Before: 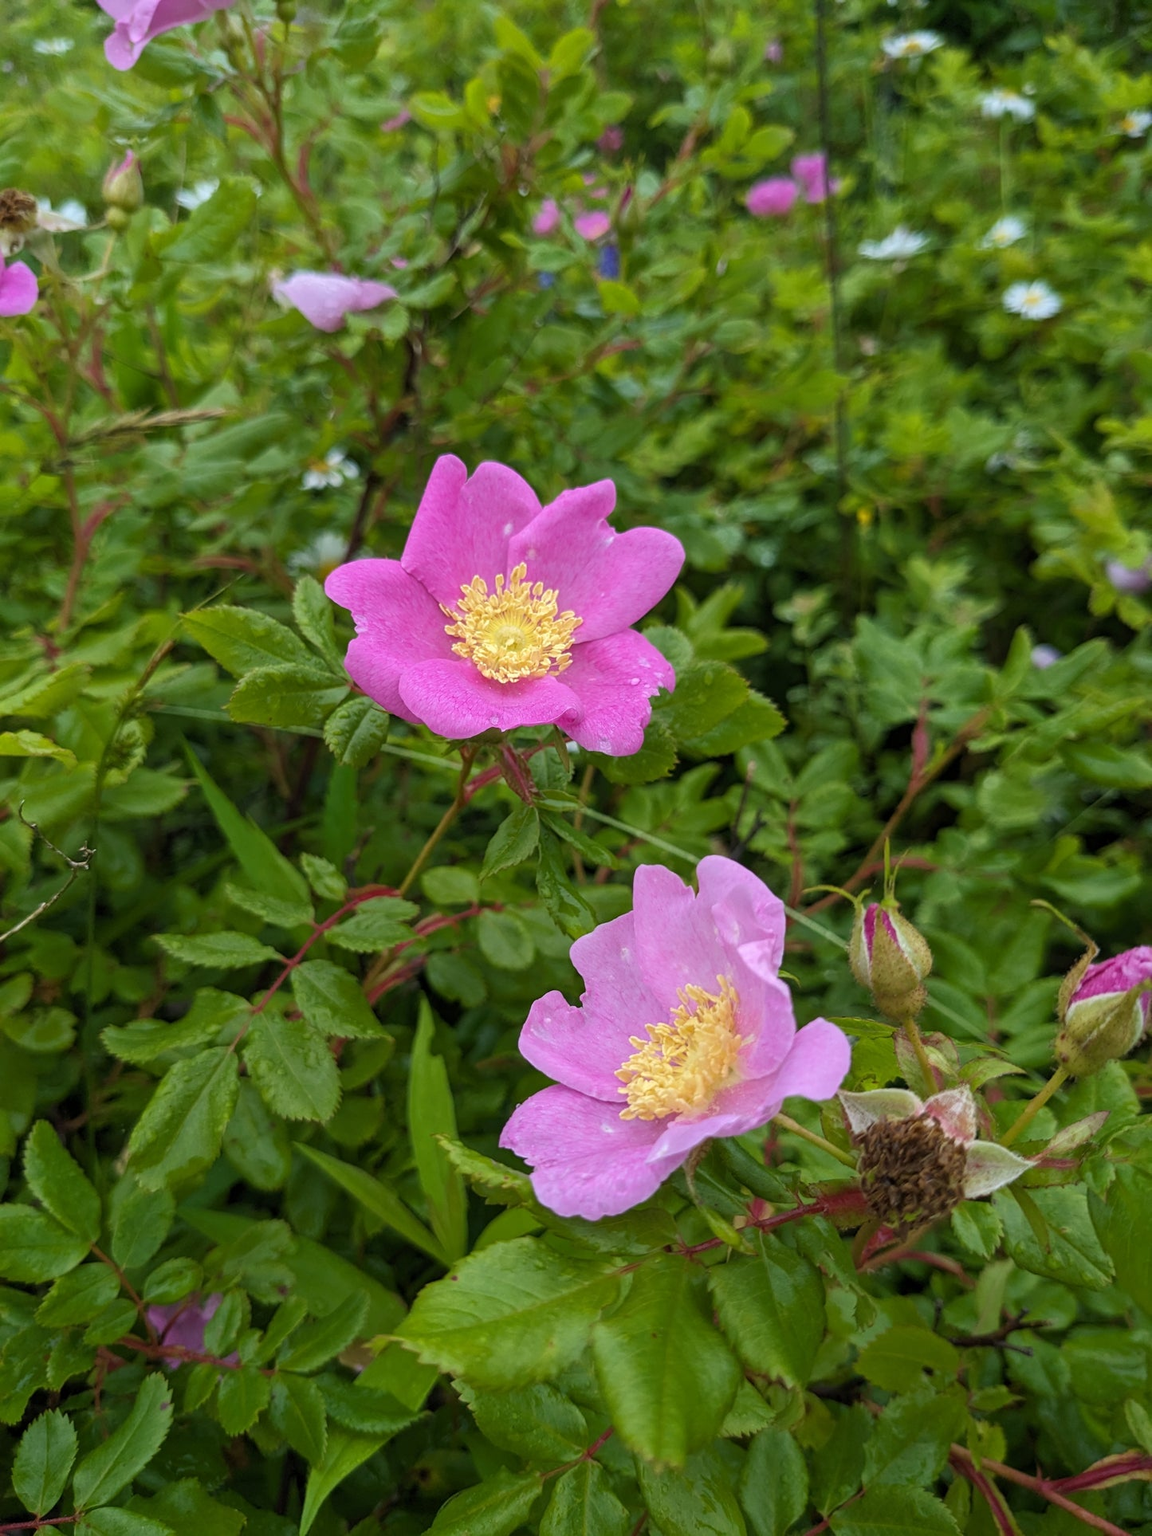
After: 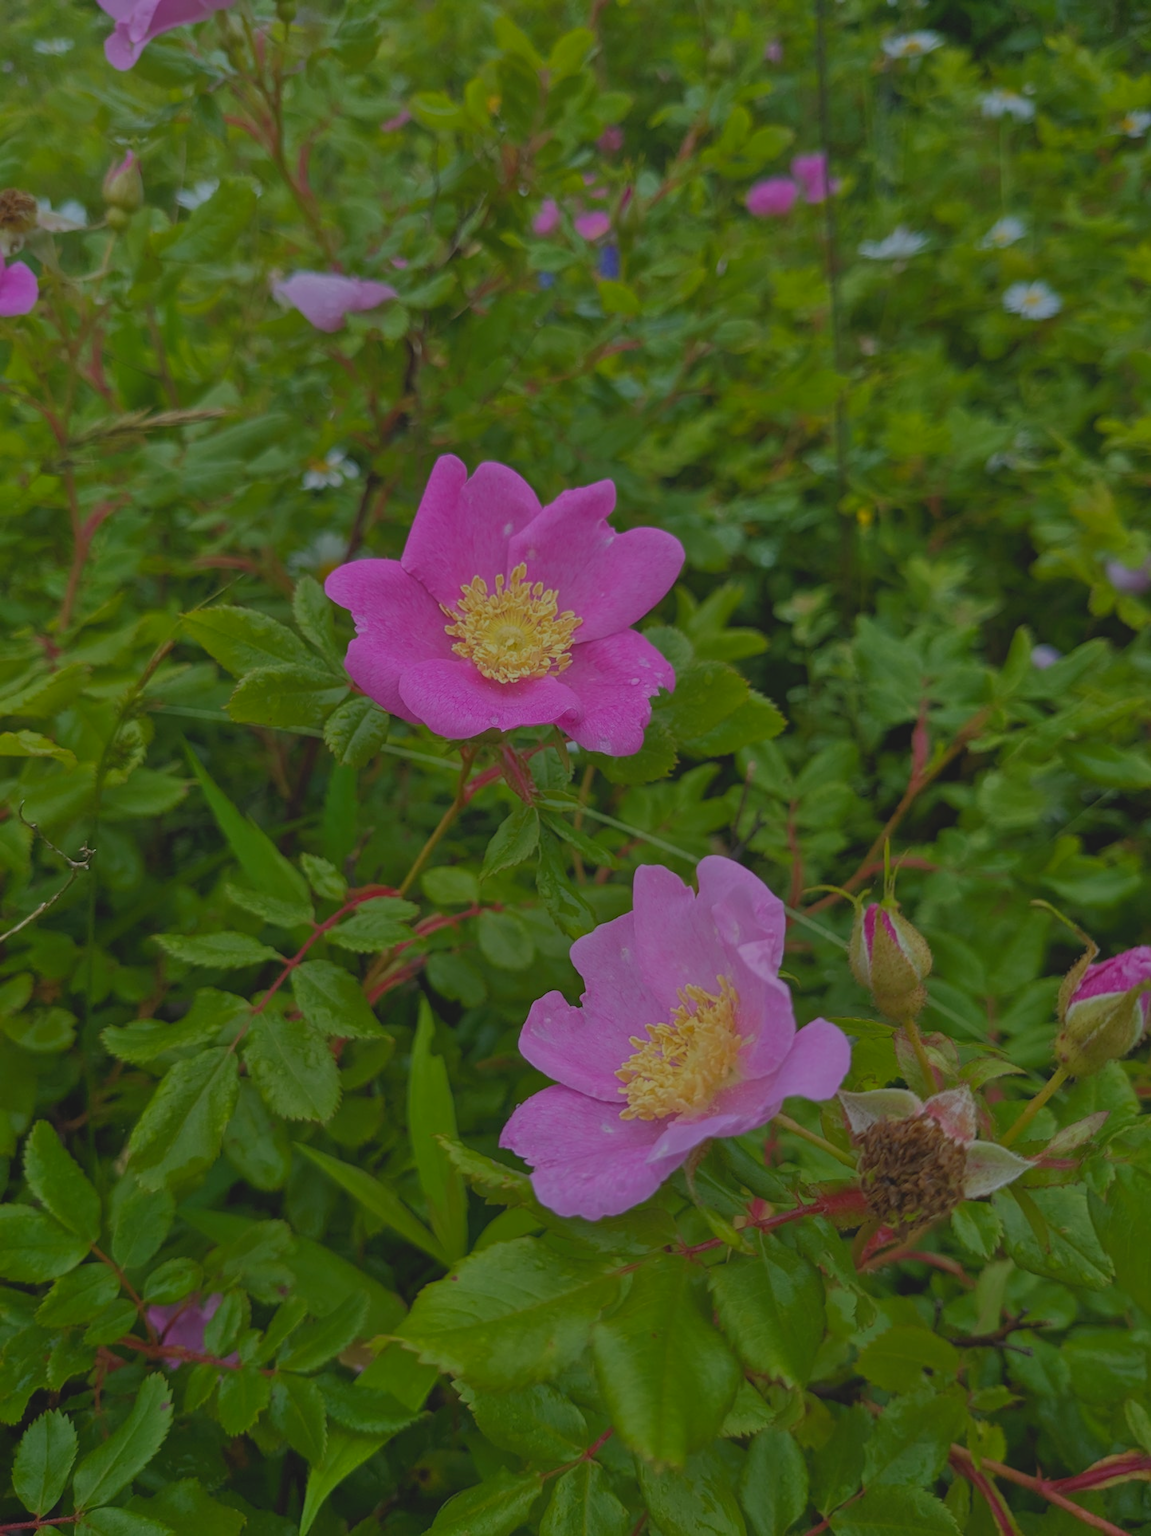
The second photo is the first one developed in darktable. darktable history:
local contrast: detail 71%
tone equalizer: -8 EV -0.028 EV, -7 EV 0.013 EV, -6 EV -0.006 EV, -5 EV 0.008 EV, -4 EV -0.038 EV, -3 EV -0.241 EV, -2 EV -0.659 EV, -1 EV -0.986 EV, +0 EV -0.994 EV
